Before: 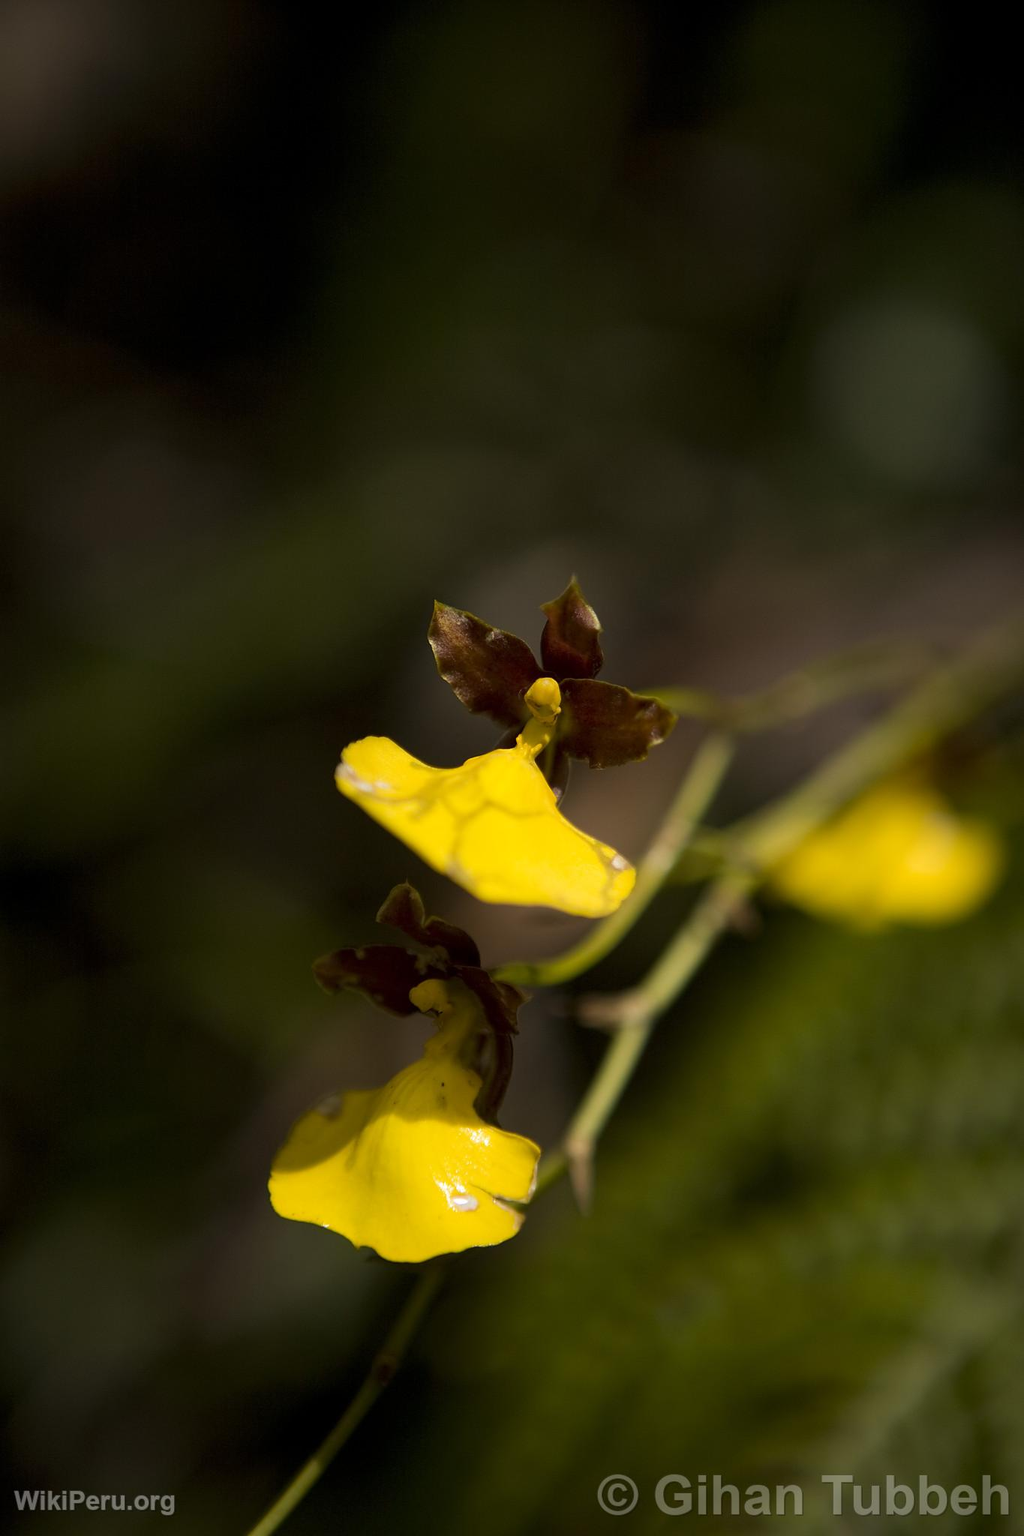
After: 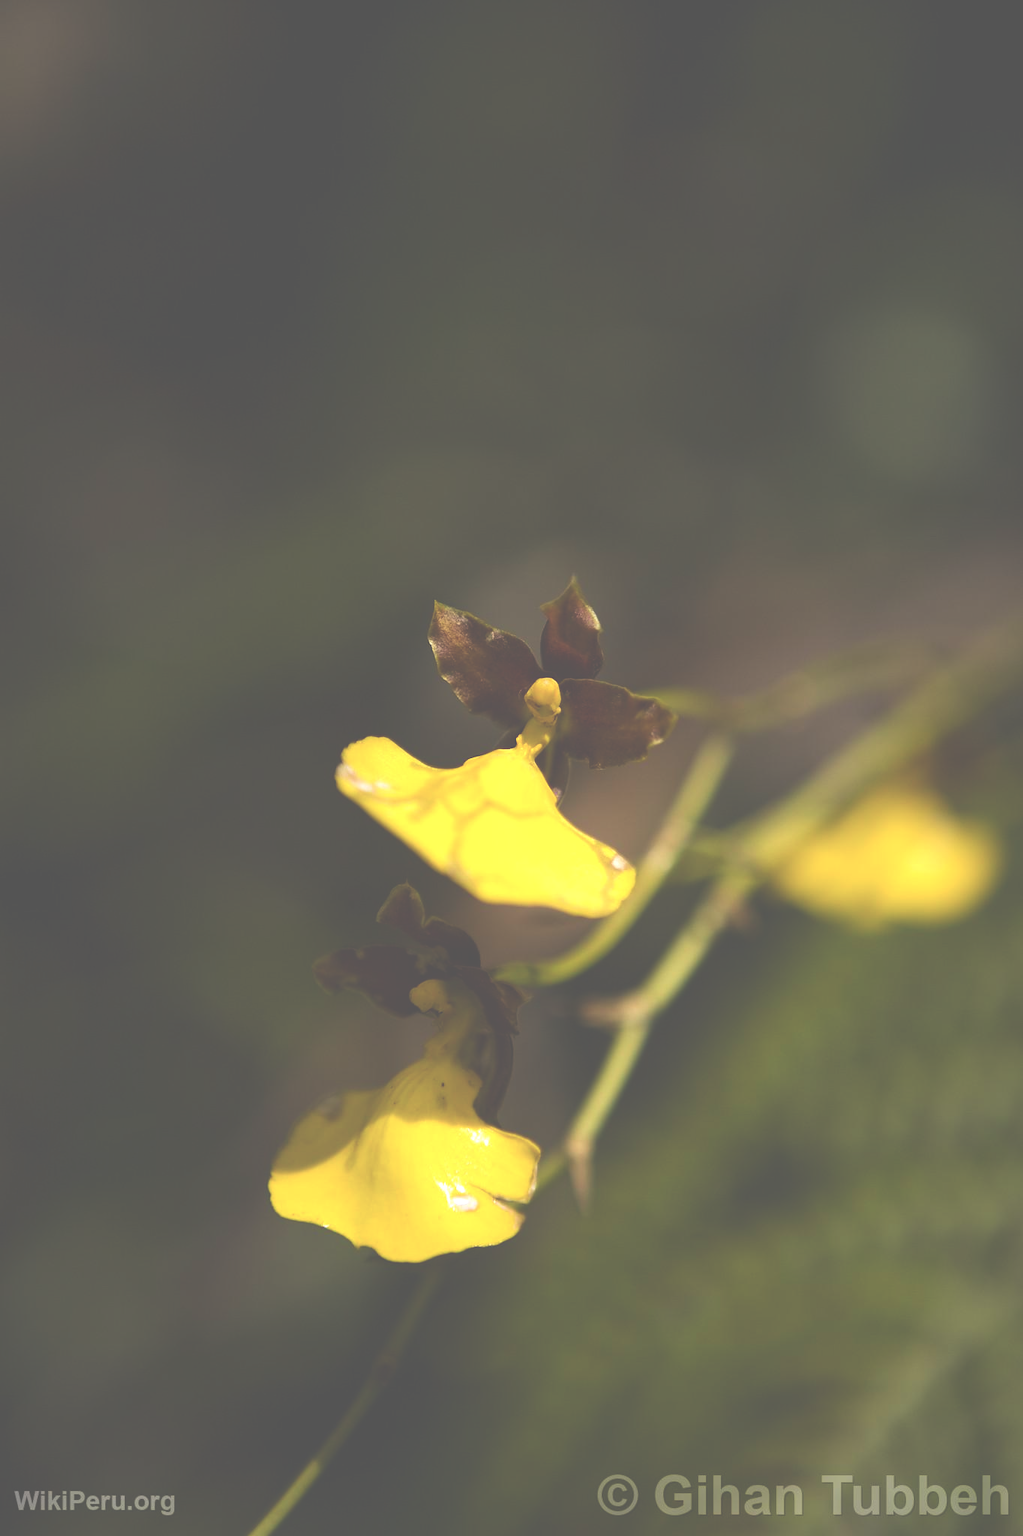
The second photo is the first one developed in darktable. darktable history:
exposure: black level correction -0.069, exposure 0.5 EV, compensate highlight preservation false
tone equalizer: edges refinement/feathering 500, mask exposure compensation -1.57 EV, preserve details no
velvia: on, module defaults
